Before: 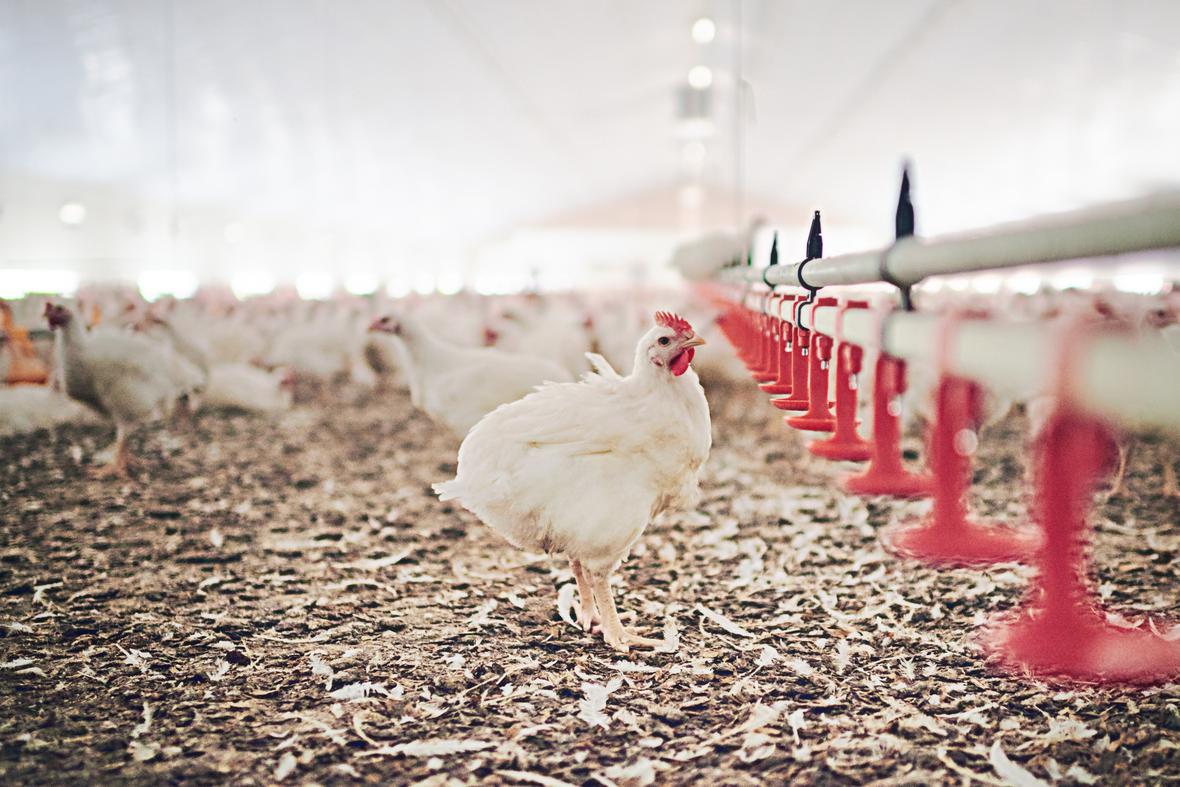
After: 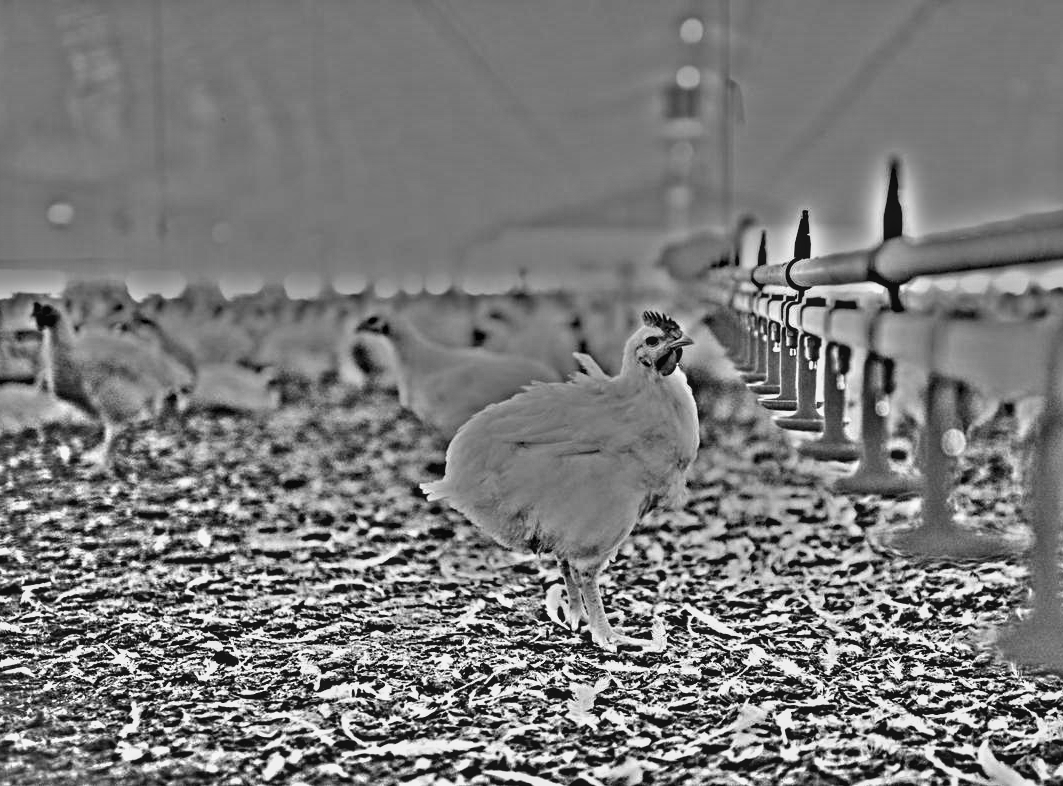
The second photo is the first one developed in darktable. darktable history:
contrast brightness saturation: contrast 0.08, saturation 0.02
local contrast: detail 110%
crop and rotate: left 1.088%, right 8.807%
highpass: on, module defaults
